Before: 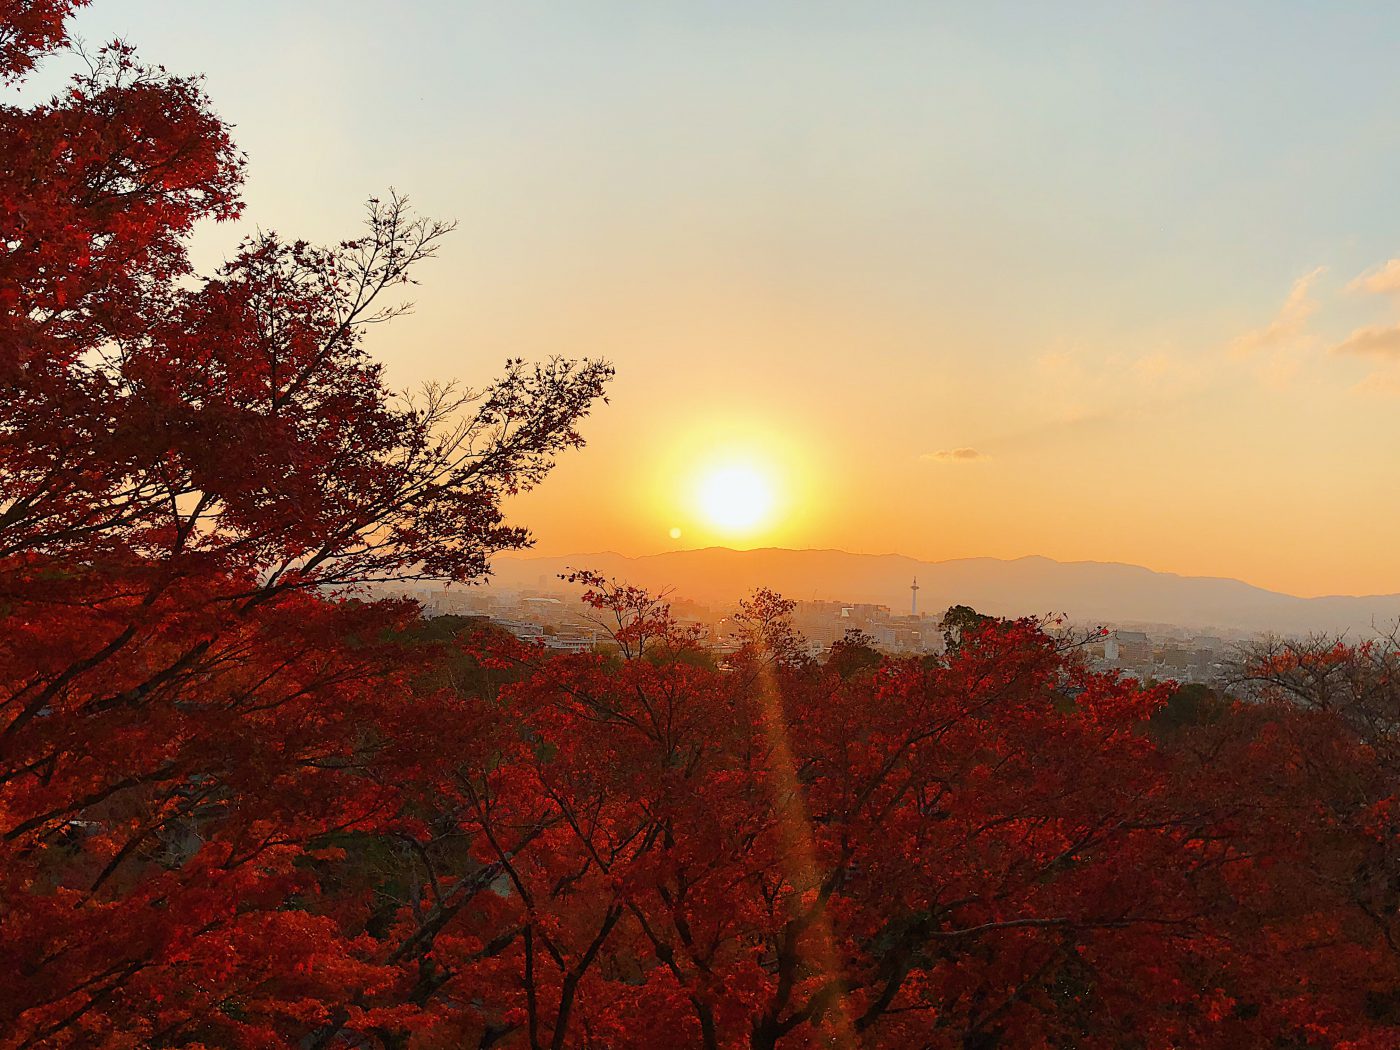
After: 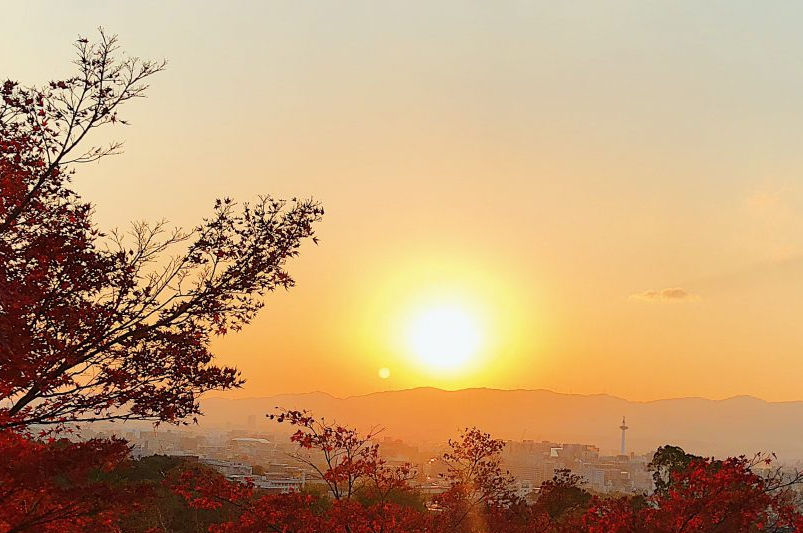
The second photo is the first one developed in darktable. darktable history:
crop: left 20.822%, top 15.297%, right 21.805%, bottom 33.883%
